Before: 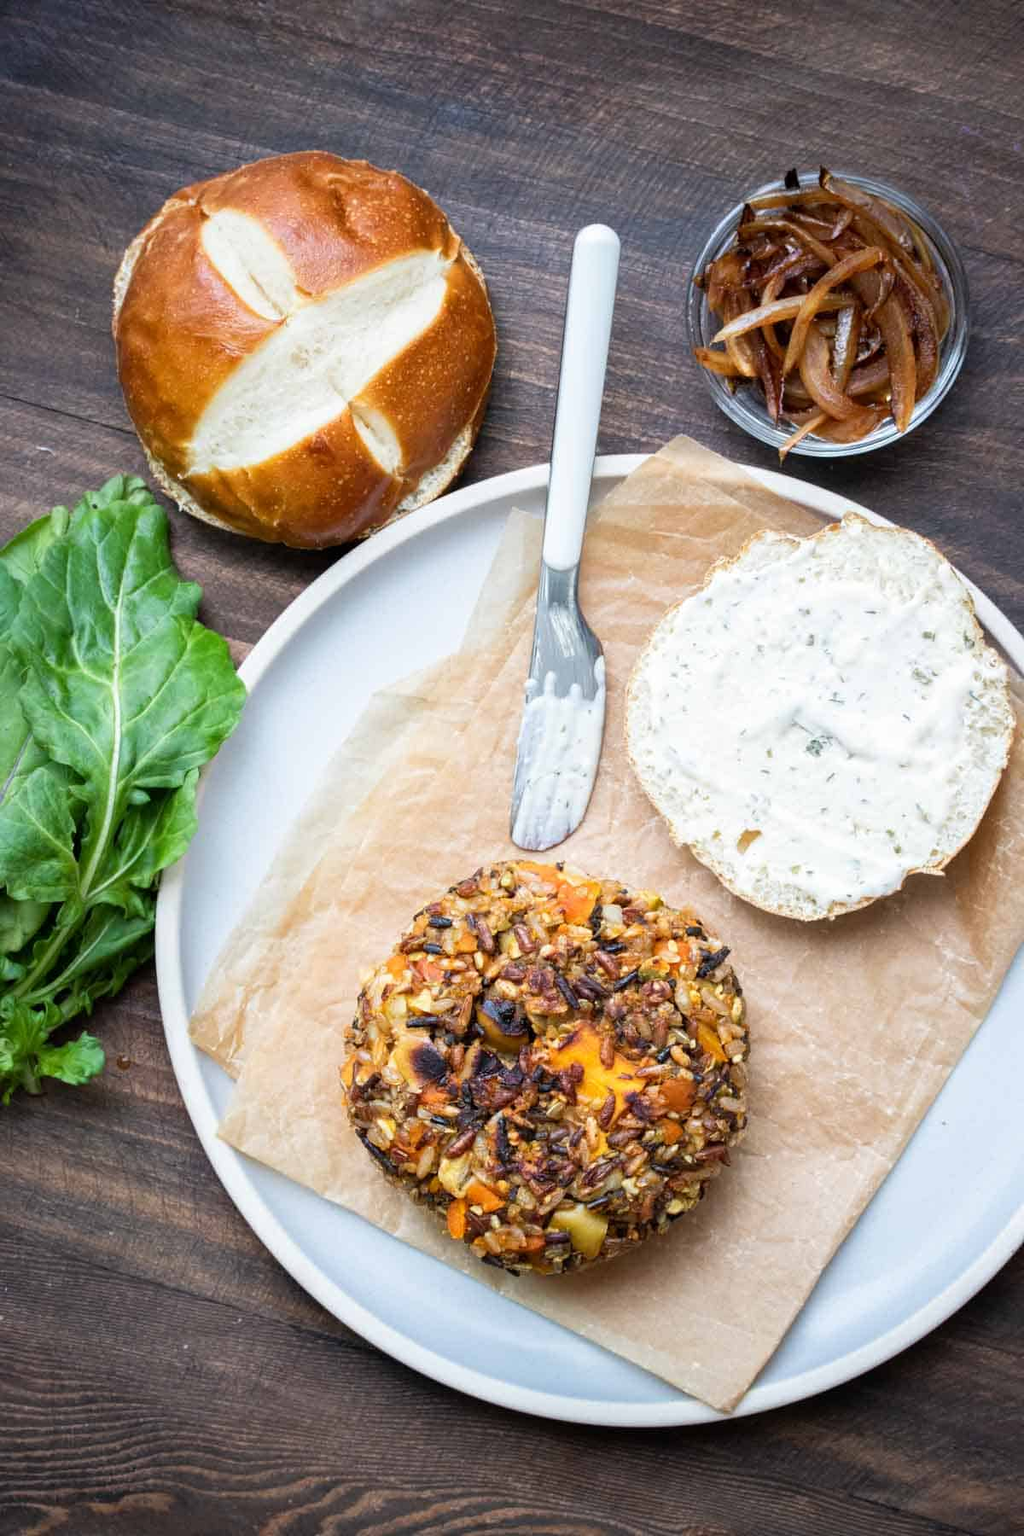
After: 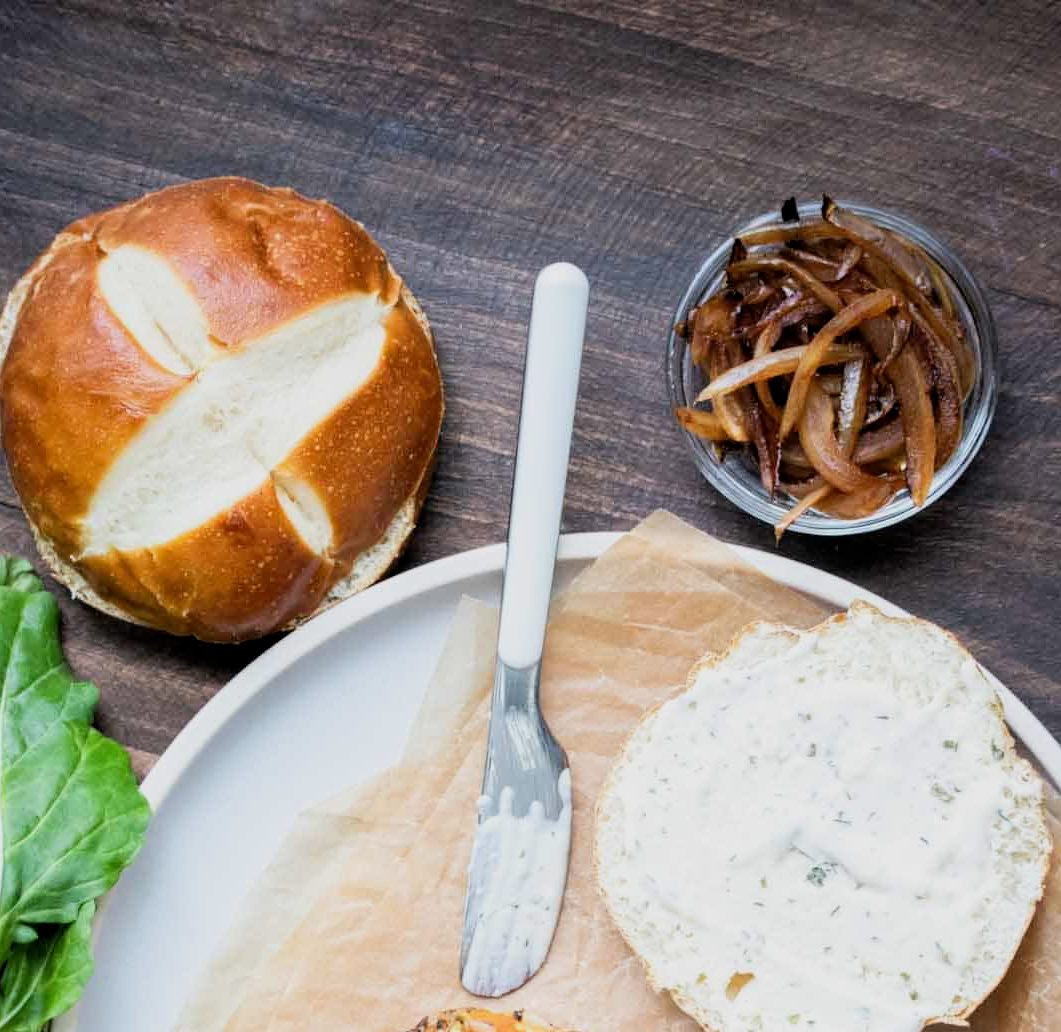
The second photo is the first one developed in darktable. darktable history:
filmic rgb: middle gray luminance 9.02%, black relative exposure -10.65 EV, white relative exposure 3.43 EV, target black luminance 0%, hardness 5.95, latitude 59.6%, contrast 1.09, highlights saturation mix 4.91%, shadows ↔ highlights balance 29.43%
crop and rotate: left 11.515%, bottom 42.627%
